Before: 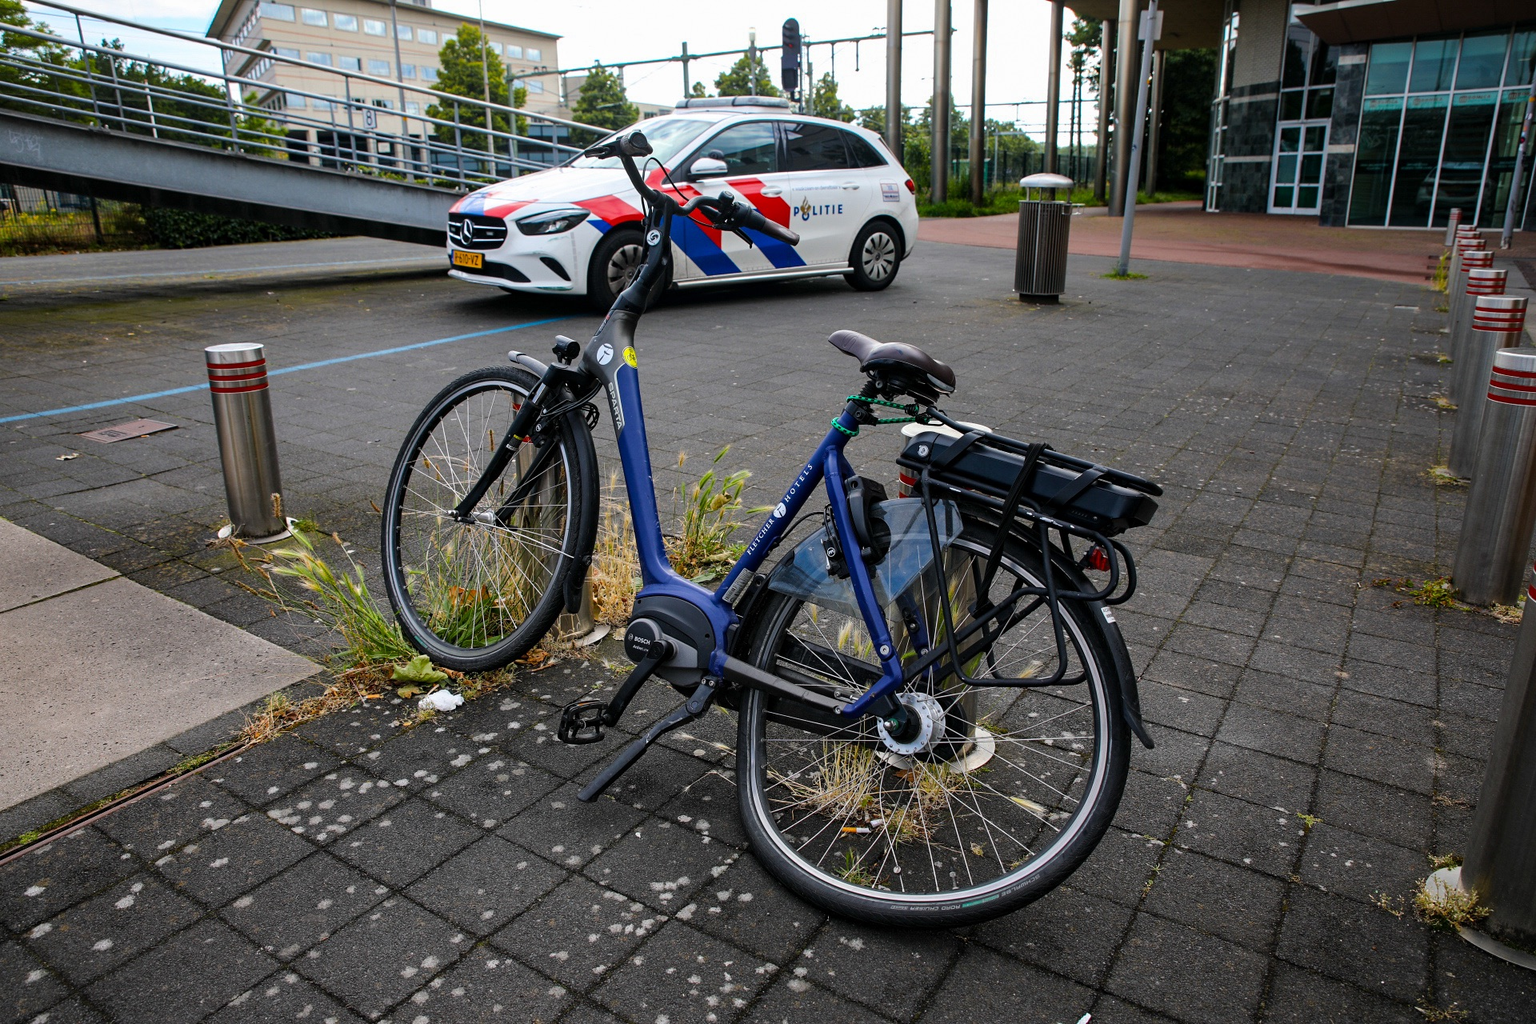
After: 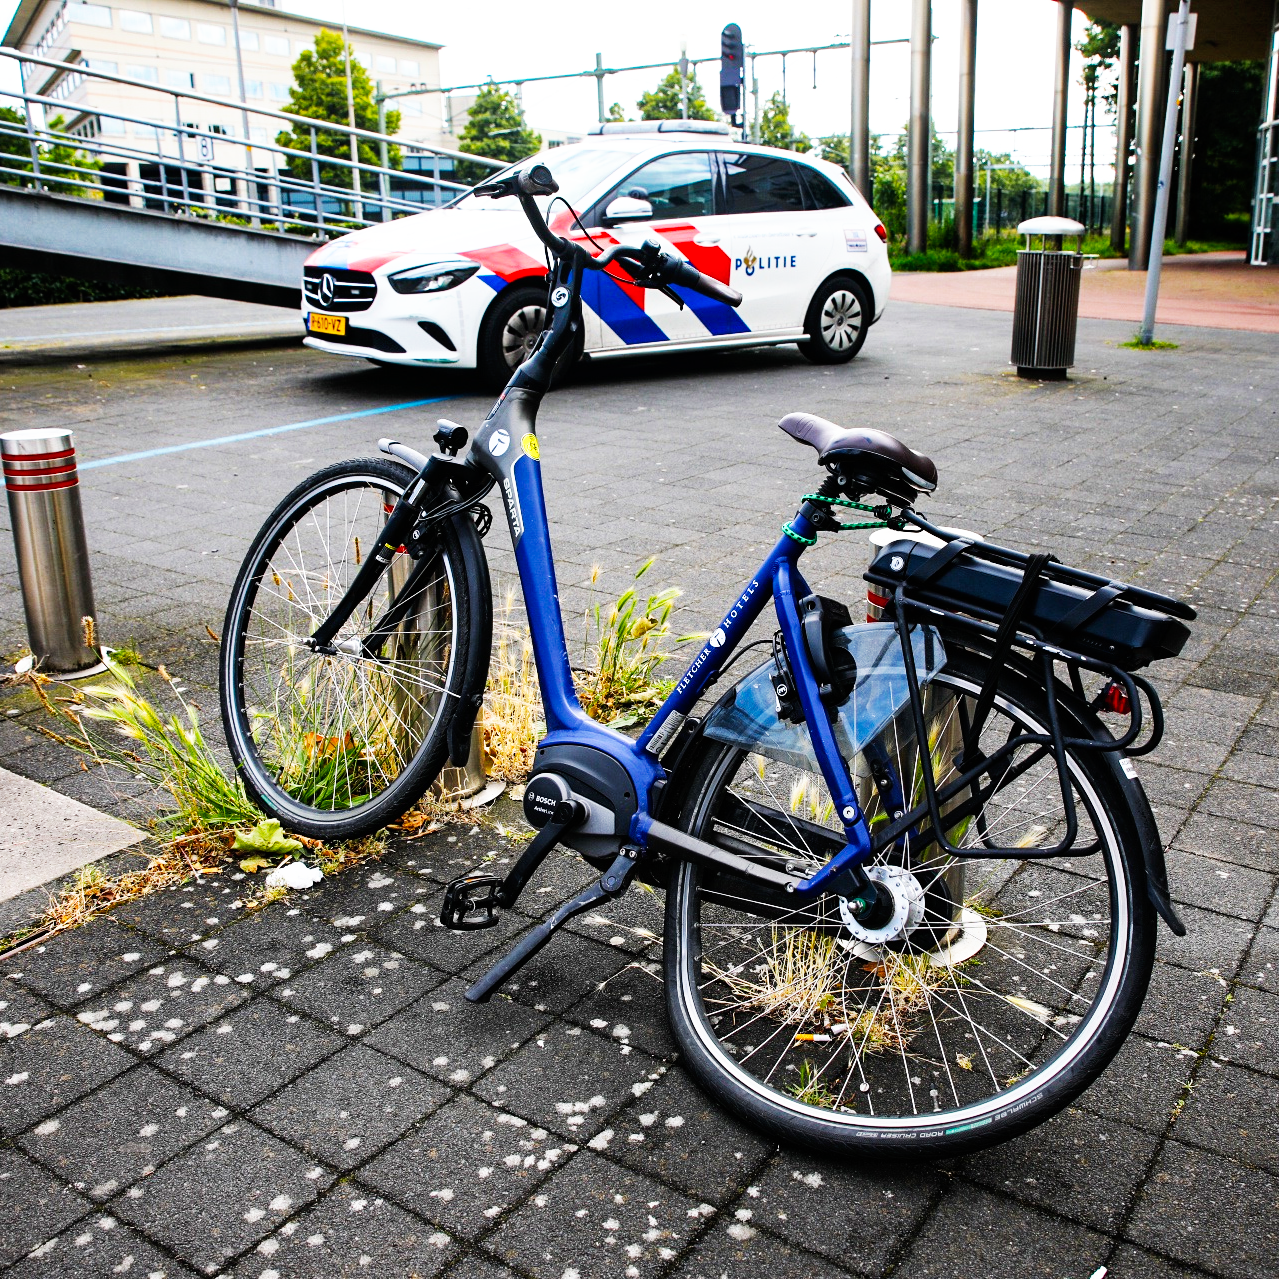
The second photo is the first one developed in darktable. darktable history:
base curve: curves: ch0 [(0, 0) (0.007, 0.004) (0.027, 0.03) (0.046, 0.07) (0.207, 0.54) (0.442, 0.872) (0.673, 0.972) (1, 1)], preserve colors none
crop and rotate: left 13.409%, right 19.924%
